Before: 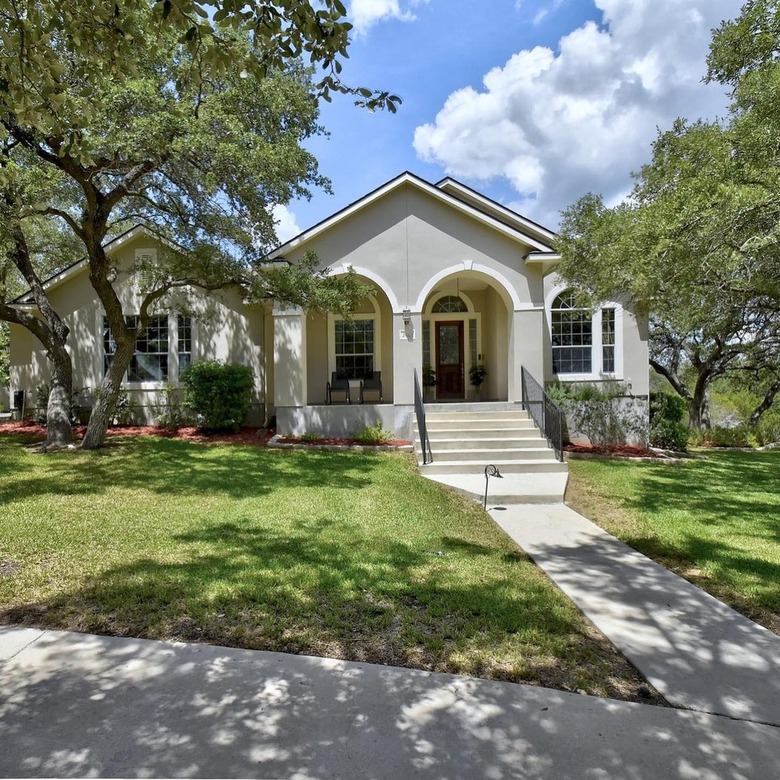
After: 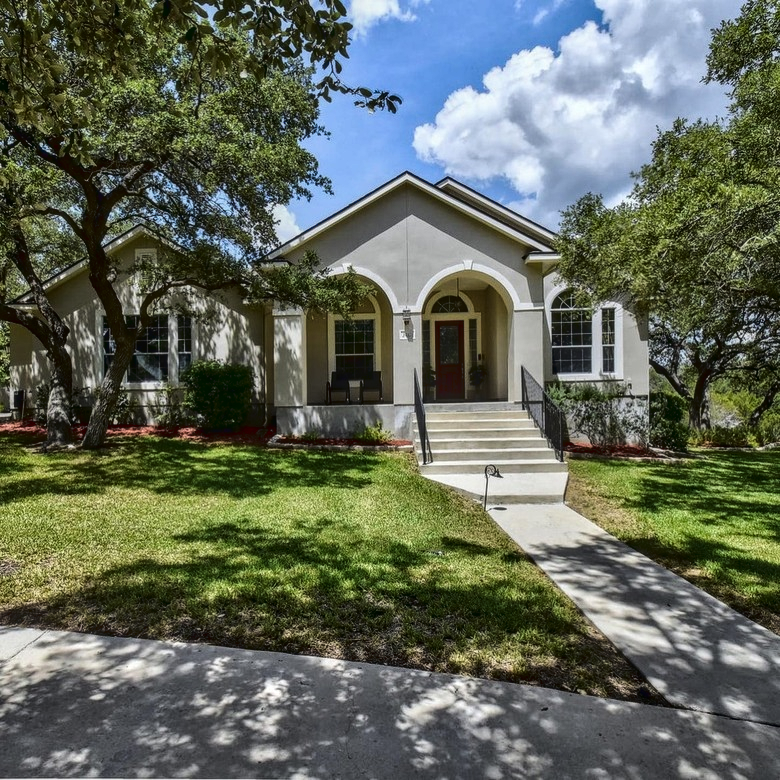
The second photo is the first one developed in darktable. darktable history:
contrast brightness saturation: contrast 0.068, brightness -0.126, saturation 0.059
tone curve: curves: ch0 [(0, 0.023) (0.132, 0.075) (0.241, 0.178) (0.487, 0.491) (0.782, 0.8) (1, 0.989)]; ch1 [(0, 0) (0.396, 0.369) (0.467, 0.454) (0.498, 0.5) (0.518, 0.517) (0.57, 0.586) (0.619, 0.663) (0.692, 0.744) (1, 1)]; ch2 [(0, 0) (0.427, 0.416) (0.483, 0.481) (0.503, 0.503) (0.526, 0.527) (0.563, 0.573) (0.632, 0.667) (0.705, 0.737) (0.985, 0.966)], color space Lab, linked channels, preserve colors none
local contrast: highlights 6%, shadows 4%, detail 133%
